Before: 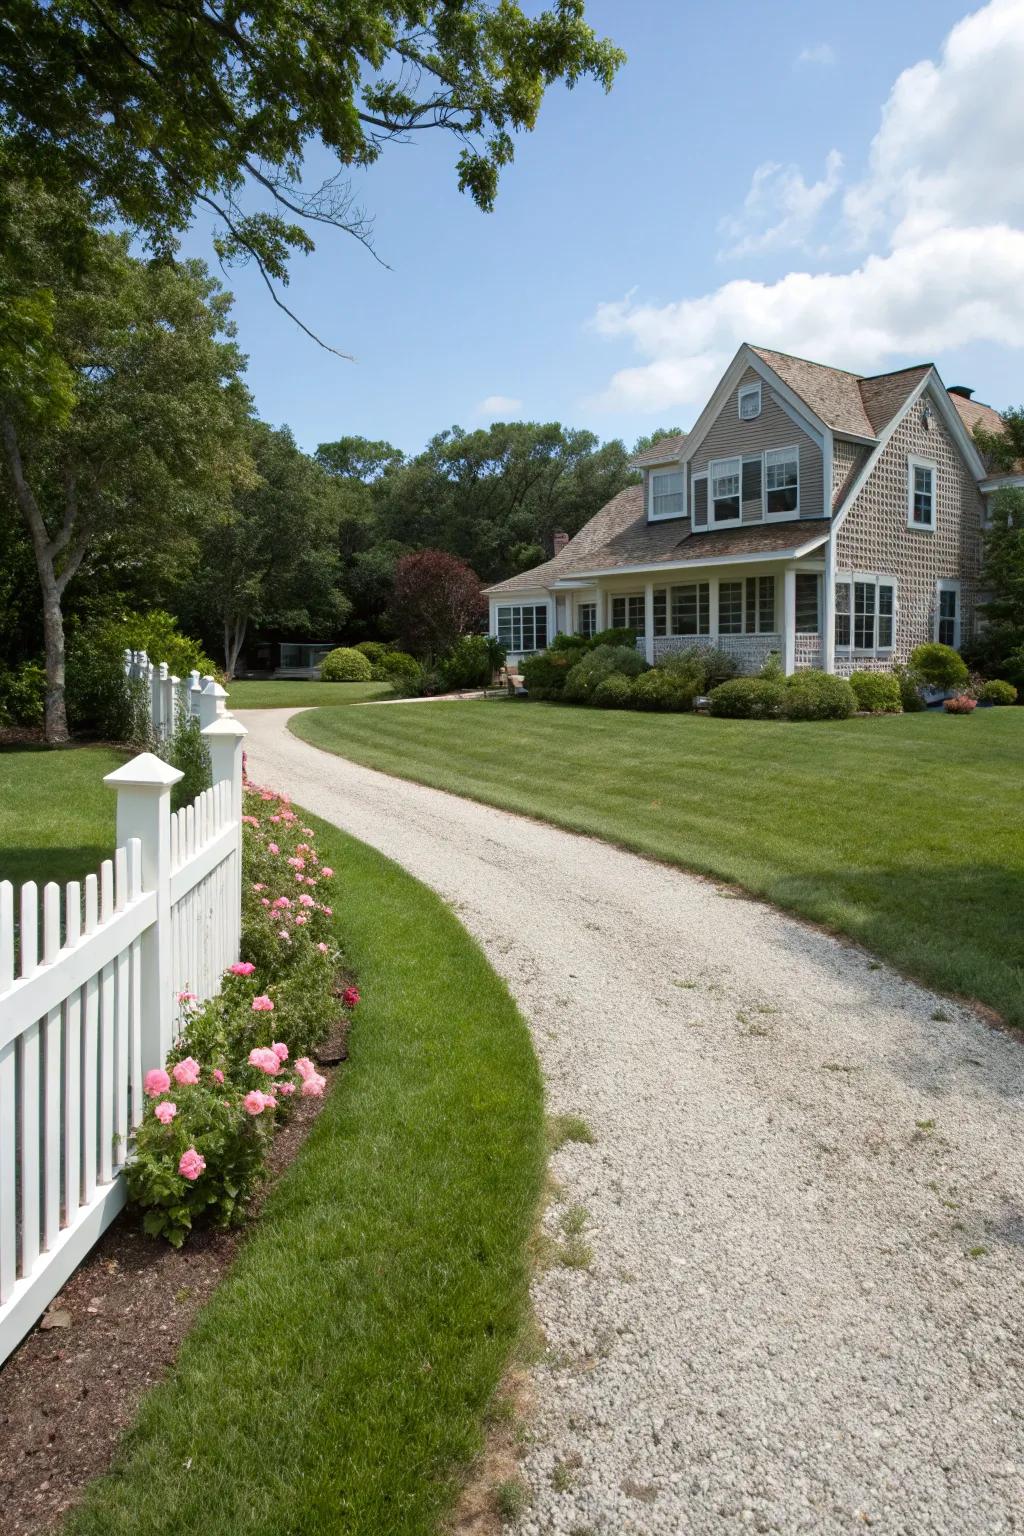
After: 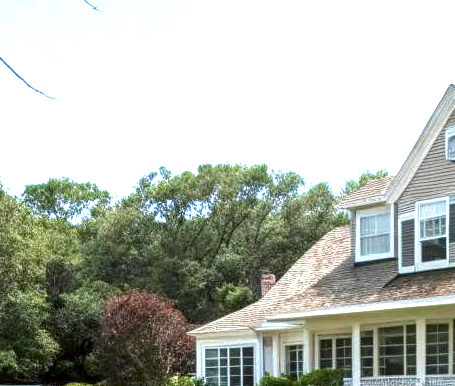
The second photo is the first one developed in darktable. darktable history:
crop: left 28.703%, top 16.875%, right 26.77%, bottom 57.962%
exposure: black level correction 0, exposure 1.521 EV, compensate highlight preservation false
local contrast: highlights 63%, detail 143%, midtone range 0.432
